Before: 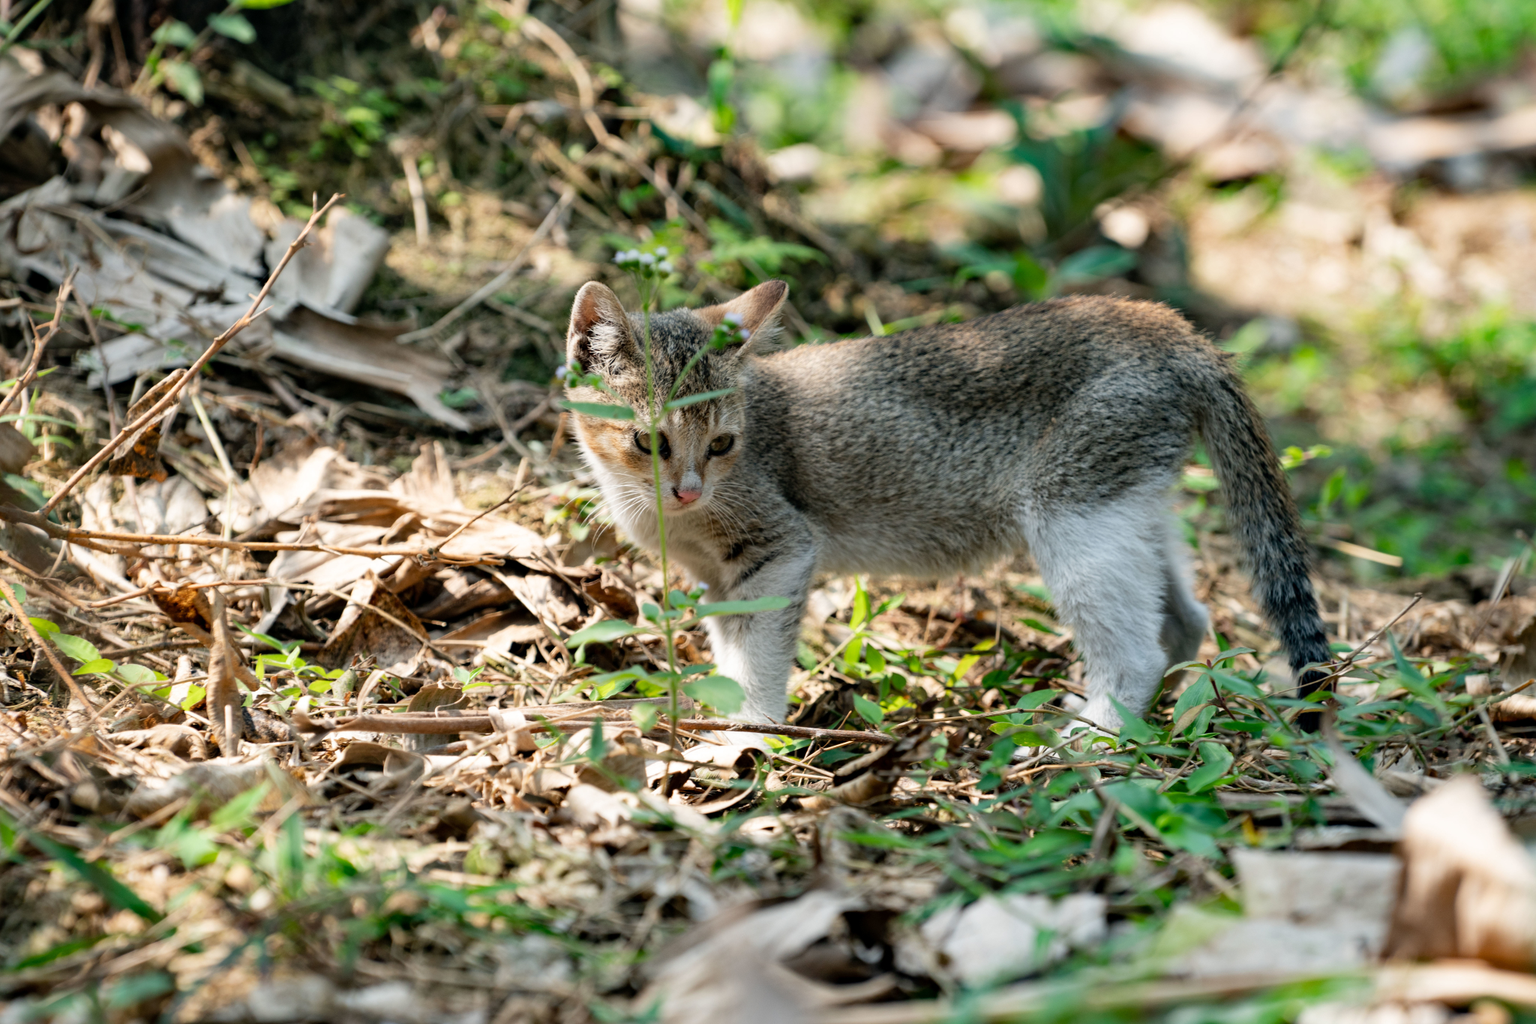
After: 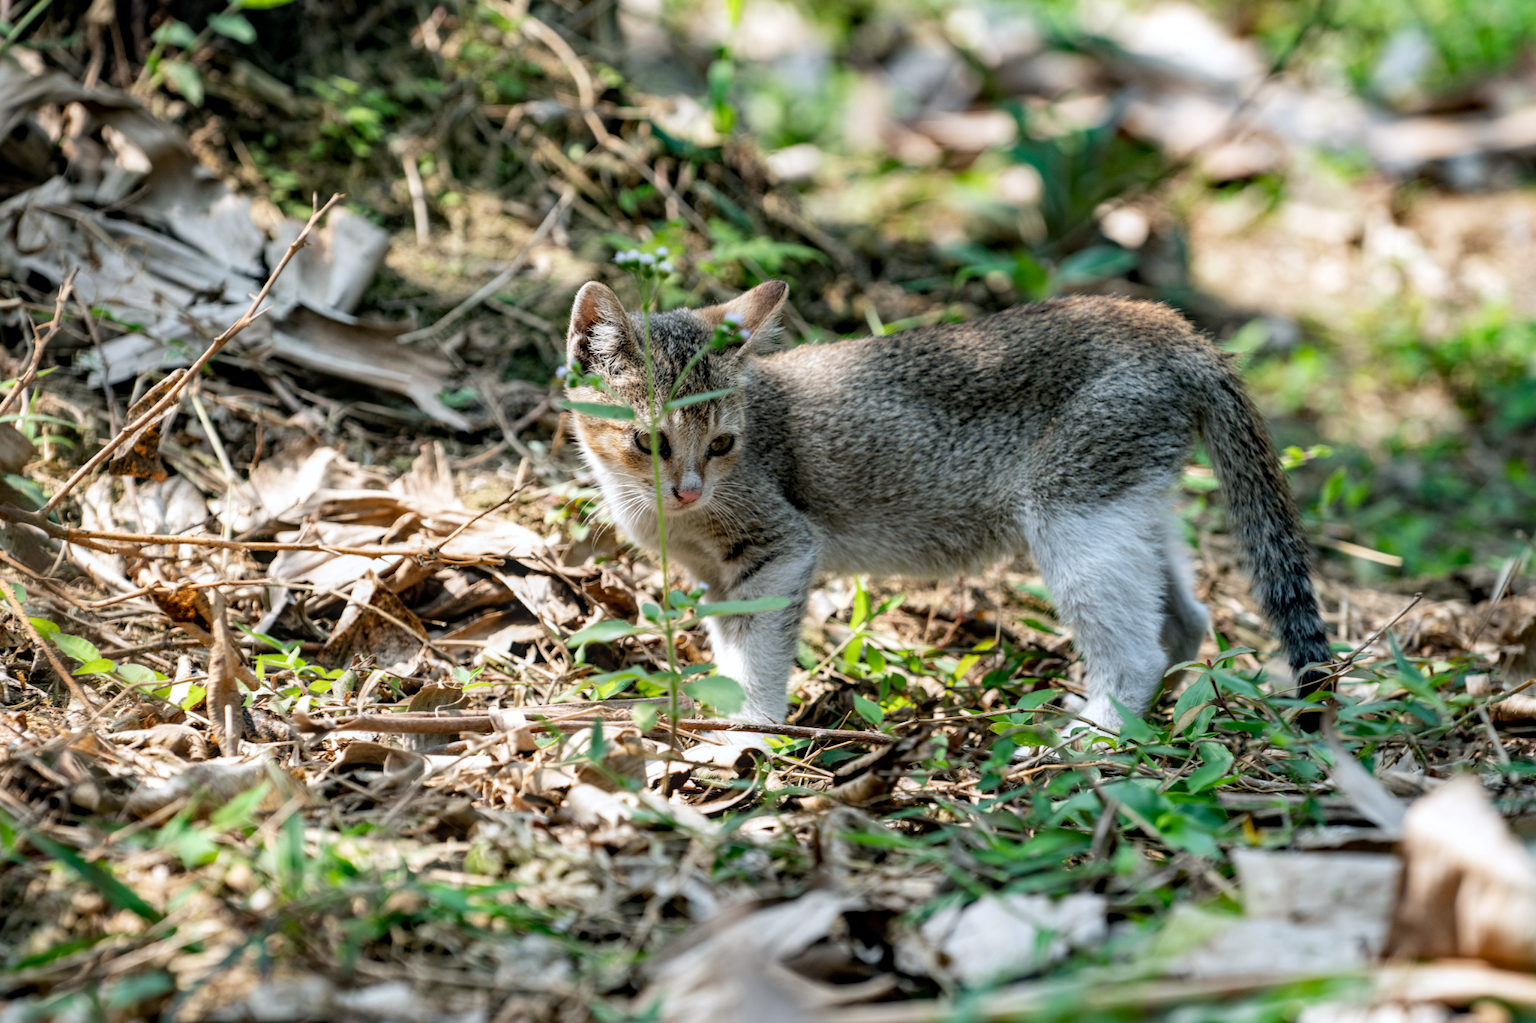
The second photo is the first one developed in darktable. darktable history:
local contrast: on, module defaults
white balance: red 0.976, blue 1.04
